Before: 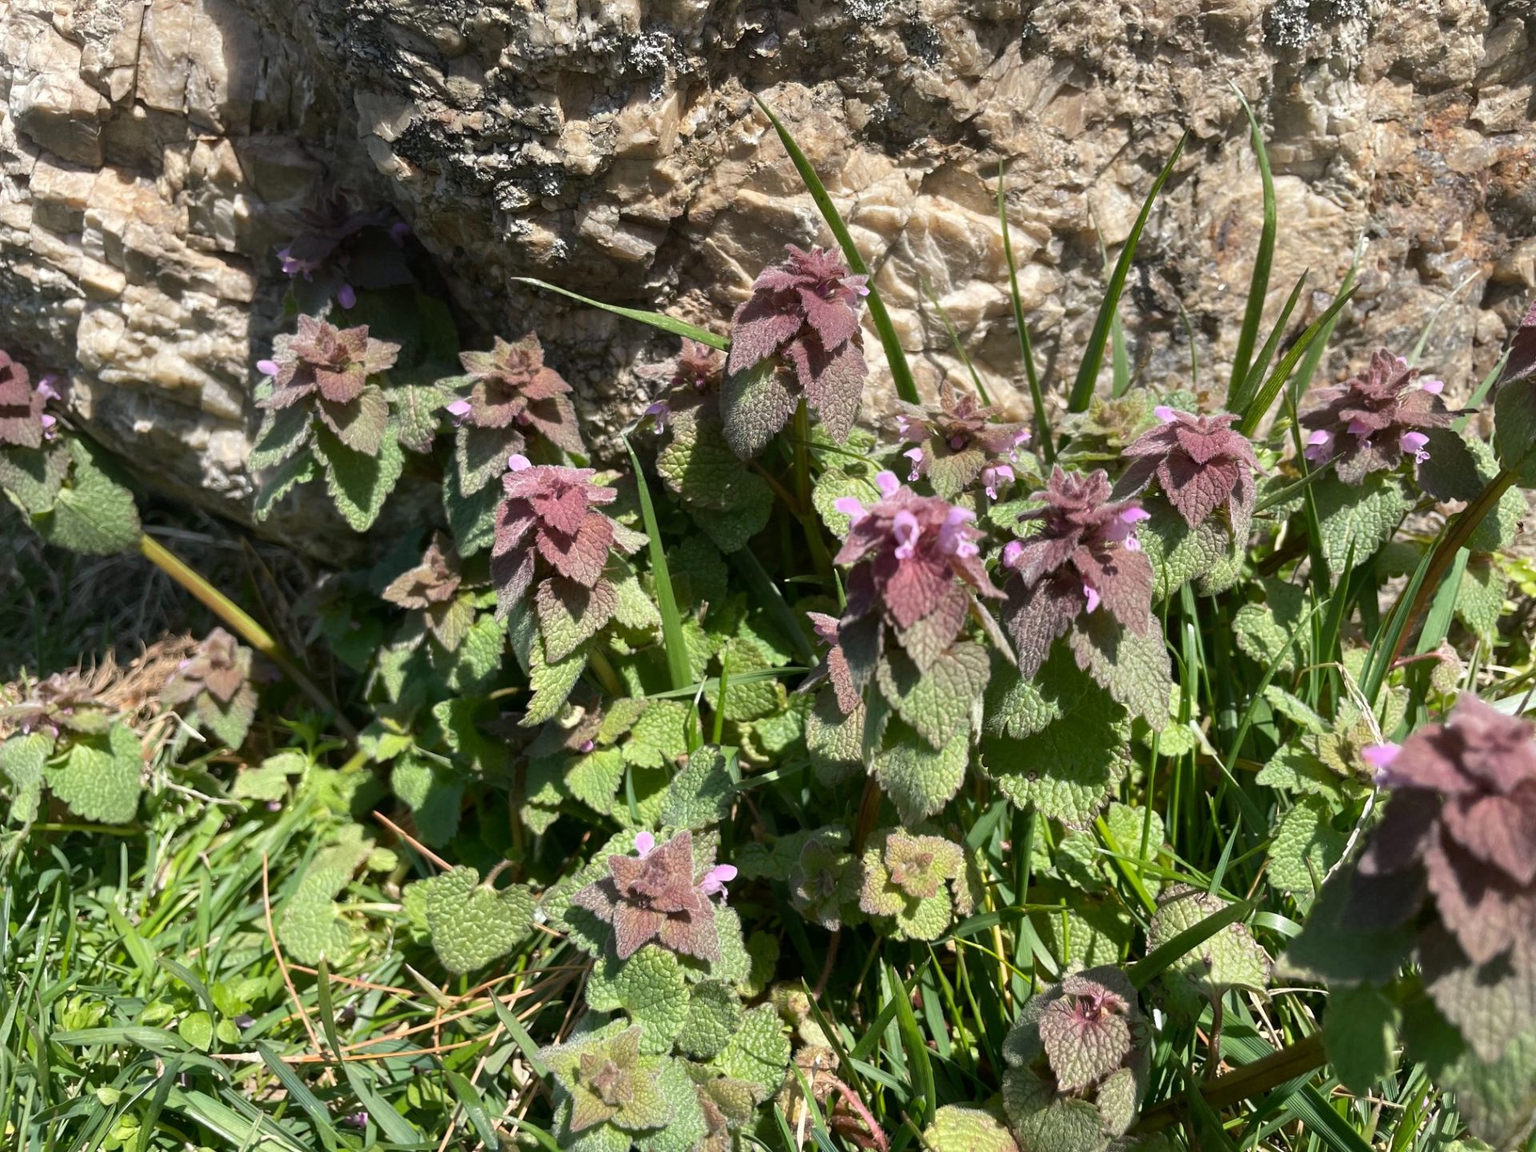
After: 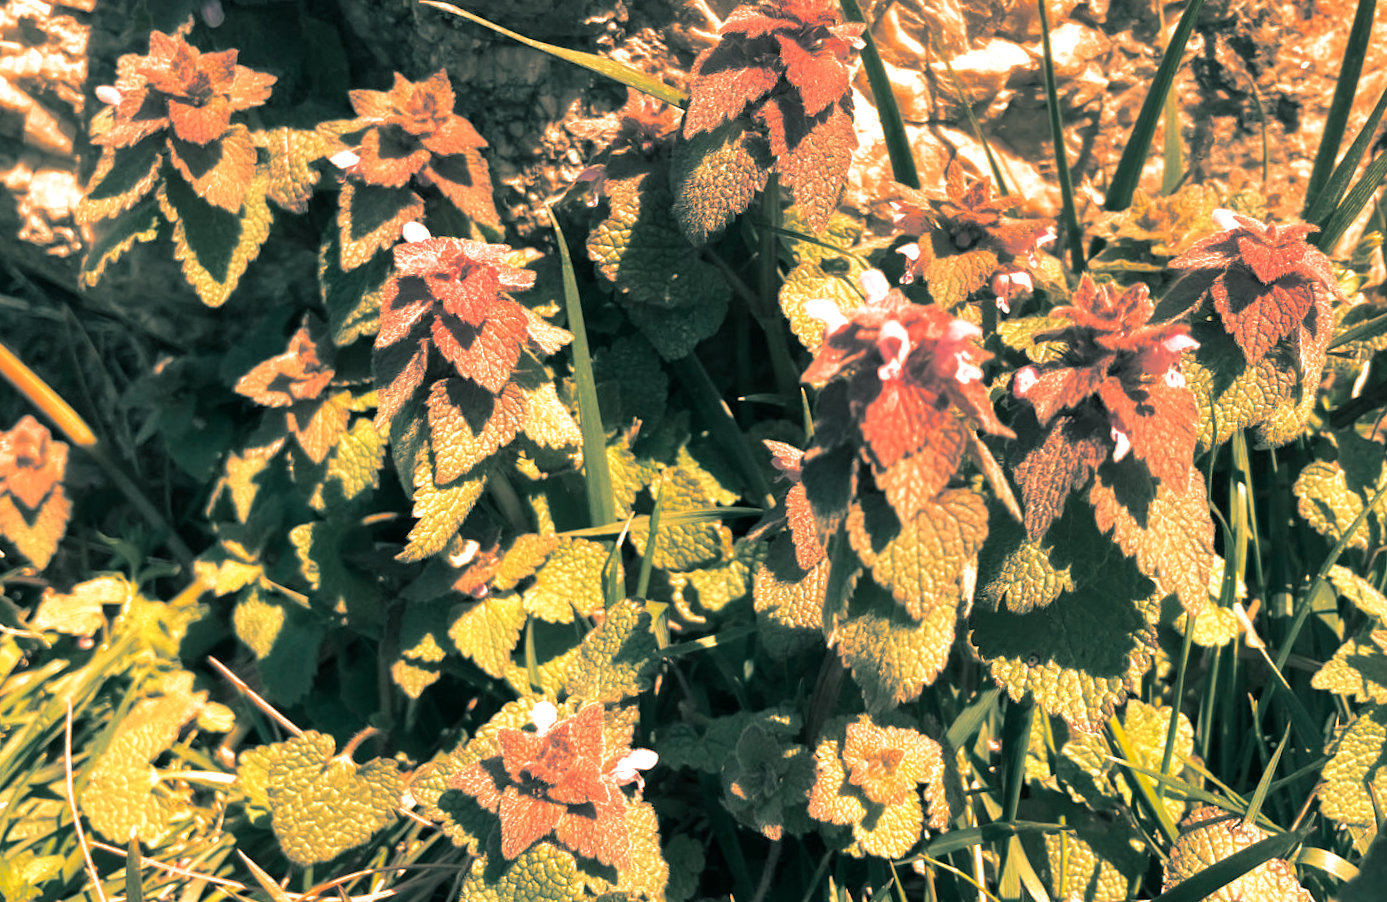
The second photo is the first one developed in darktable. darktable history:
split-toning: shadows › hue 186.43°, highlights › hue 49.29°, compress 30.29%
crop and rotate: angle -3.37°, left 9.79%, top 20.73%, right 12.42%, bottom 11.82%
white balance: red 1.467, blue 0.684
shadows and highlights: shadows 60, soften with gaussian
exposure: exposure 0.191 EV, compensate highlight preservation false
